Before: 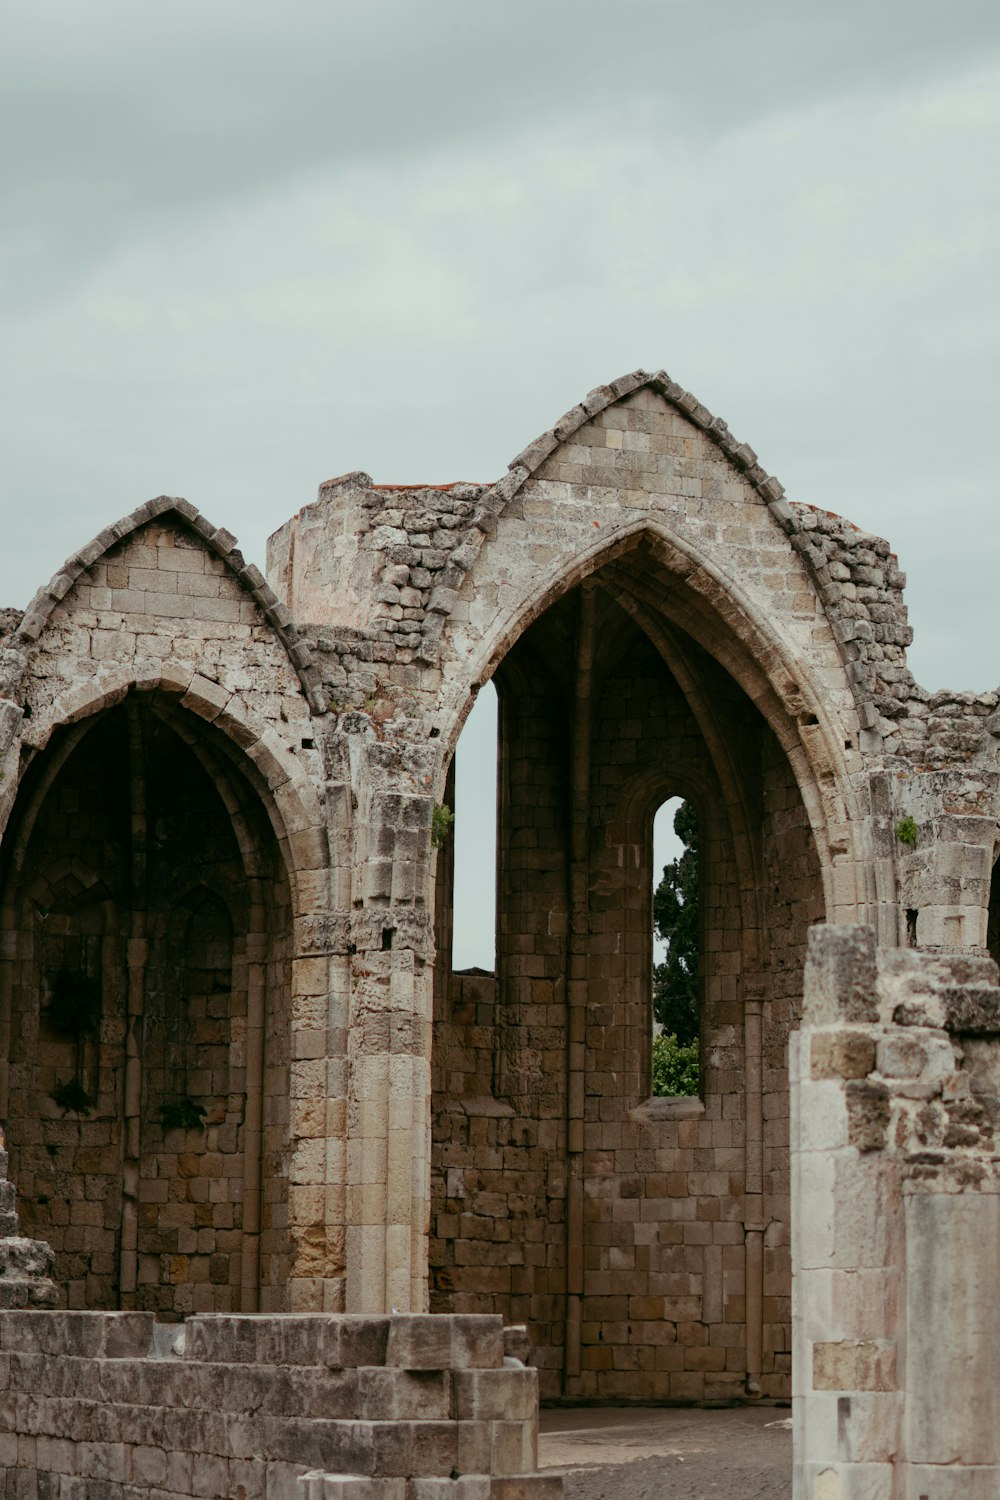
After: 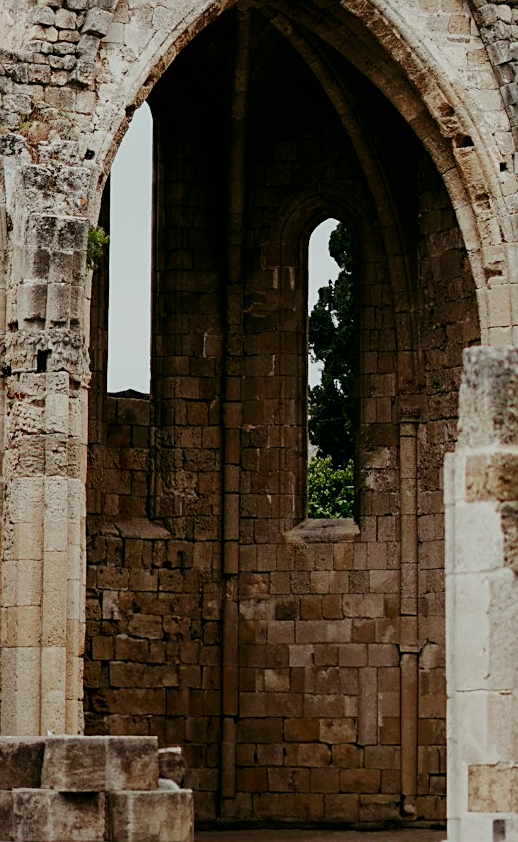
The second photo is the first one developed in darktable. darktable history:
crop: left 34.517%, top 38.537%, right 13.627%, bottom 5.287%
sharpen: on, module defaults
tone curve: curves: ch0 [(0, 0) (0.049, 0.01) (0.154, 0.081) (0.491, 0.519) (0.748, 0.765) (1, 0.919)]; ch1 [(0, 0) (0.172, 0.123) (0.317, 0.272) (0.391, 0.424) (0.499, 0.497) (0.531, 0.541) (0.615, 0.608) (0.741, 0.783) (1, 1)]; ch2 [(0, 0) (0.411, 0.424) (0.483, 0.478) (0.546, 0.532) (0.652, 0.633) (1, 1)], preserve colors none
